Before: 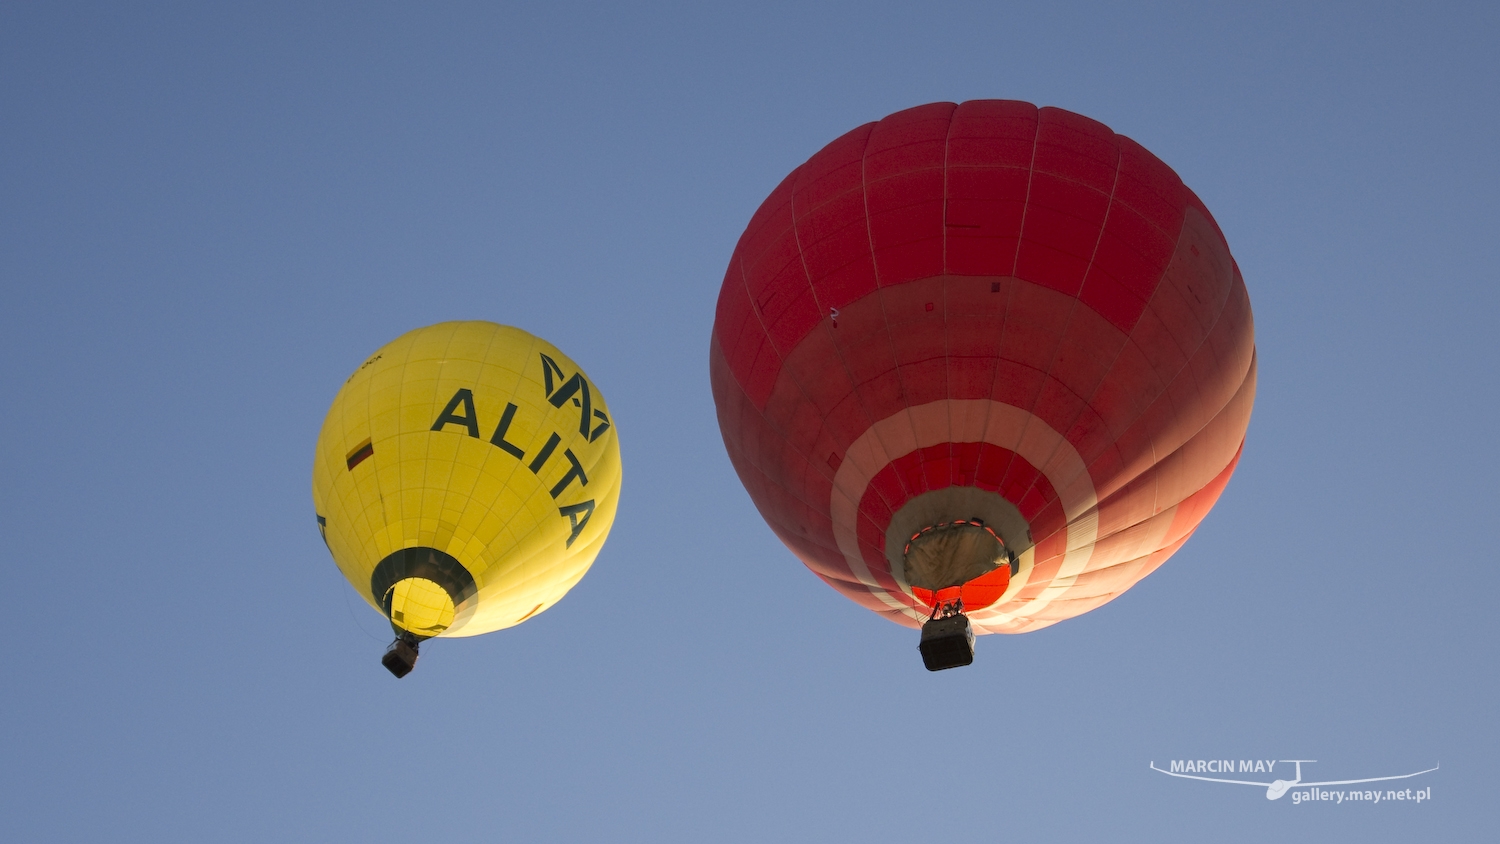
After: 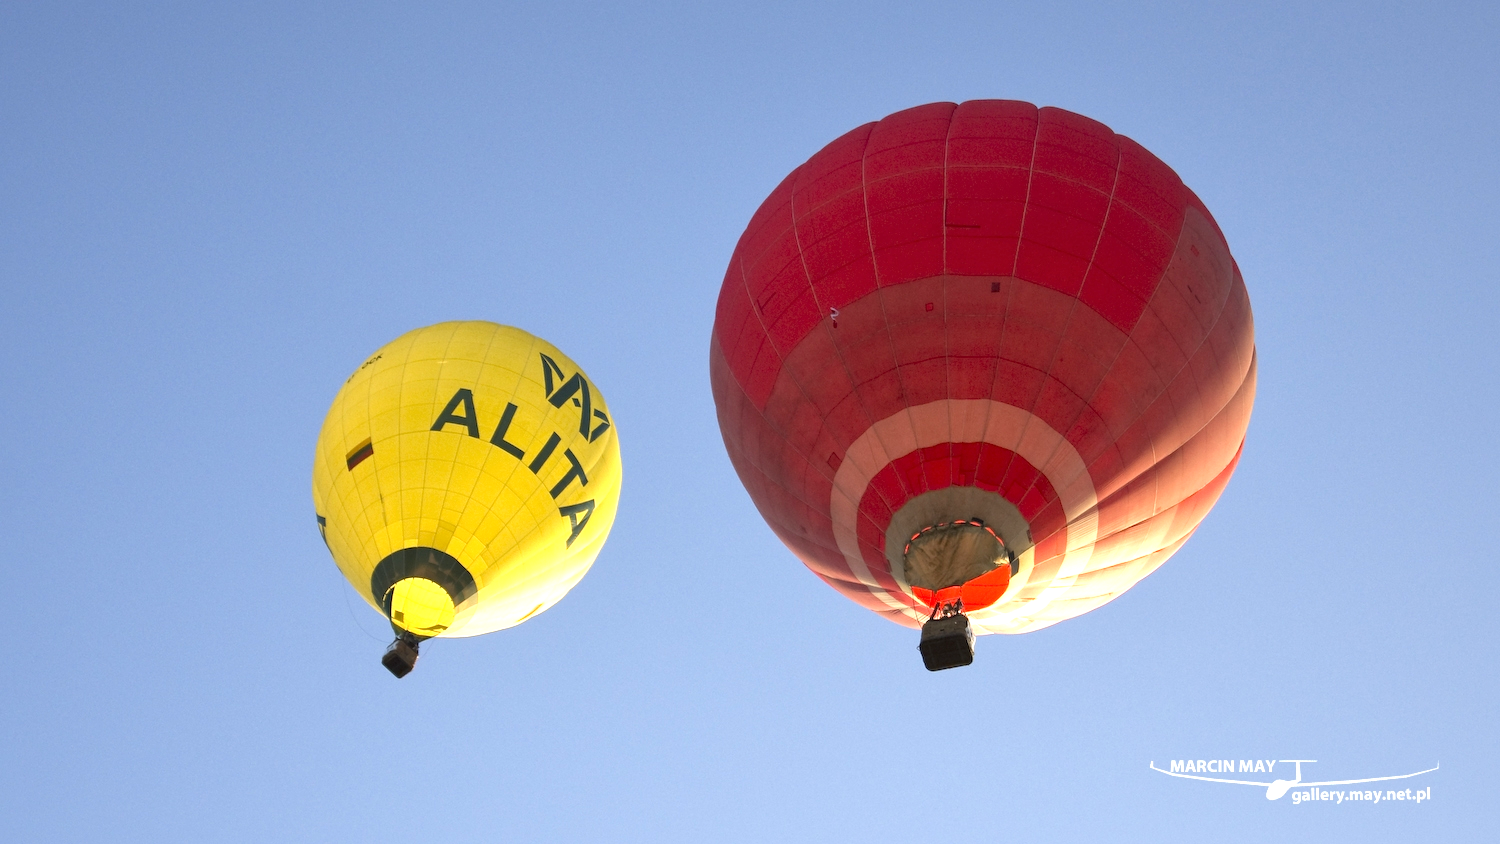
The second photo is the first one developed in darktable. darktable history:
exposure: black level correction 0, exposure 0.953 EV, compensate highlight preservation false
local contrast: mode bilateral grid, contrast 20, coarseness 50, detail 119%, midtone range 0.2
